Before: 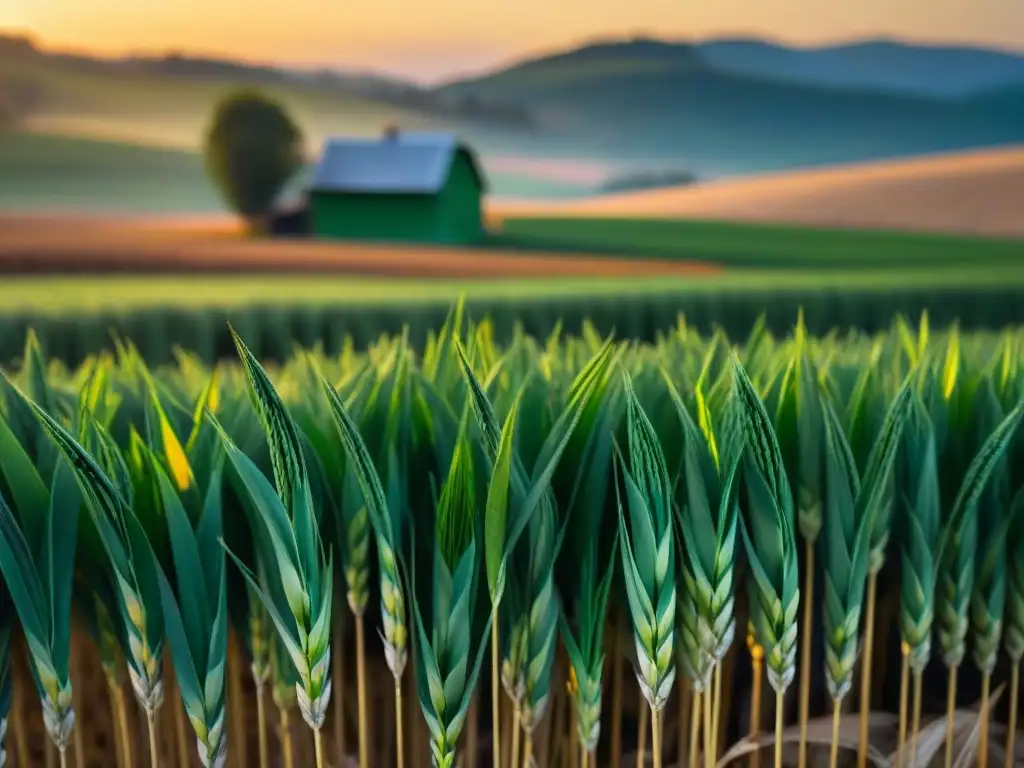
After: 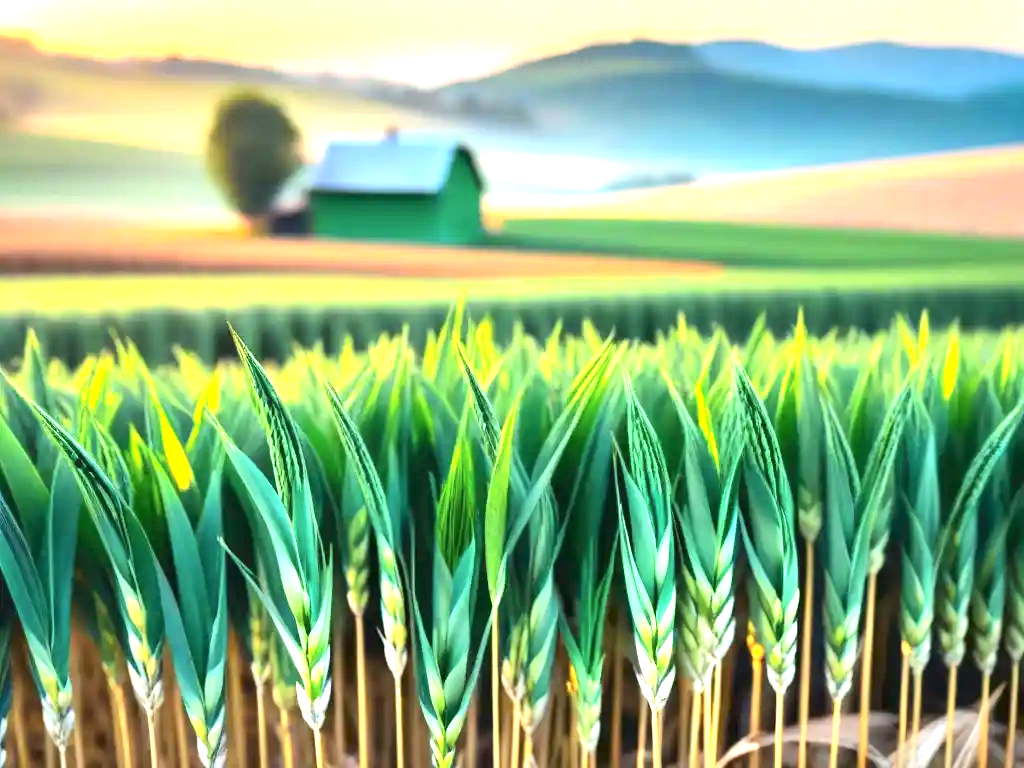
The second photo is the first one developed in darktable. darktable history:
exposure: black level correction 0, exposure 1.9 EV, compensate highlight preservation false
contrast brightness saturation: contrast 0.154, brightness 0.053
